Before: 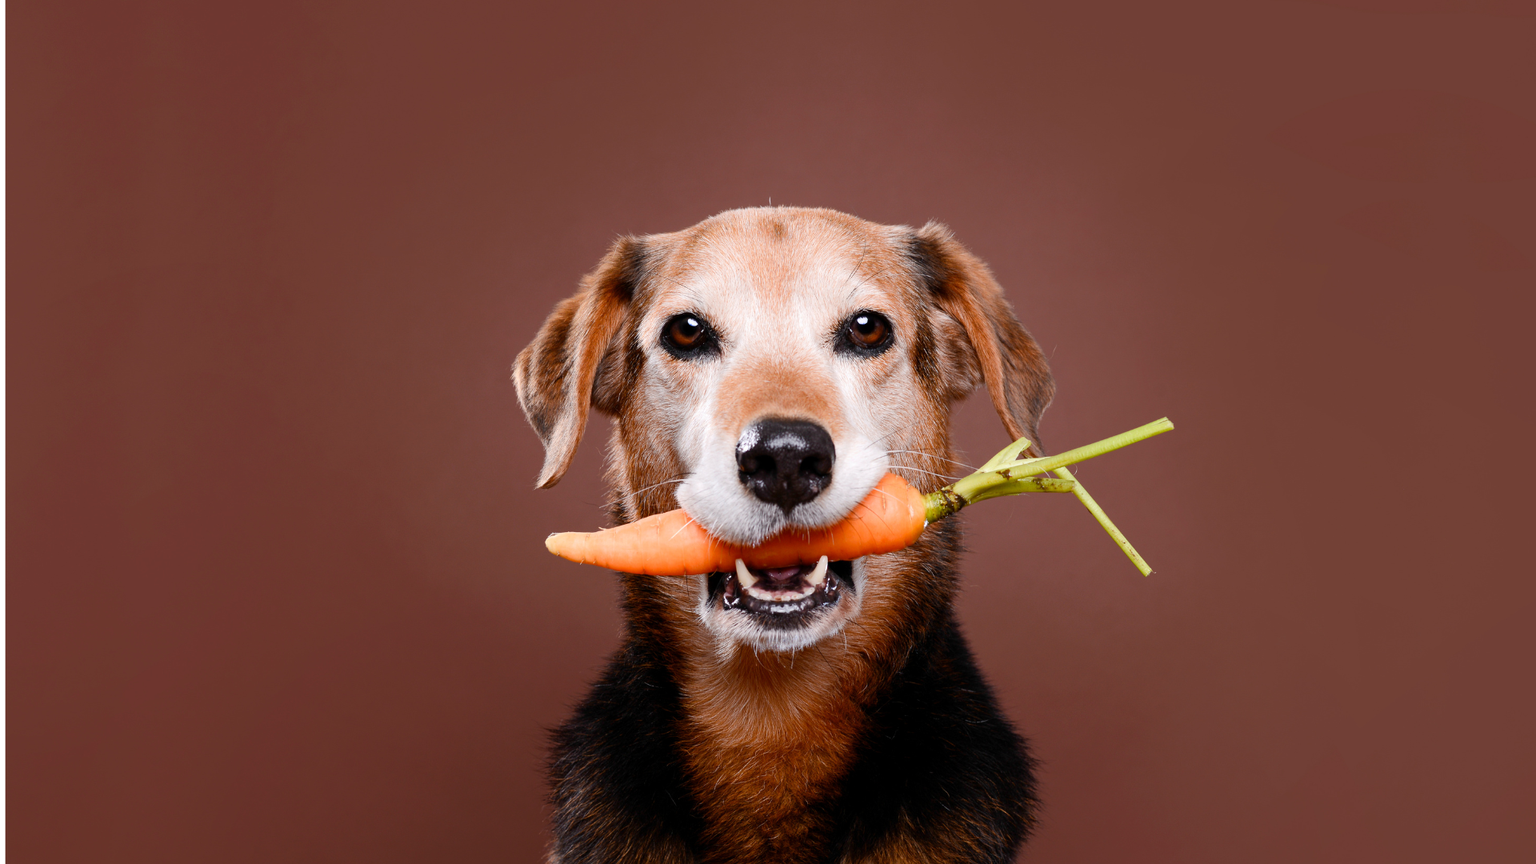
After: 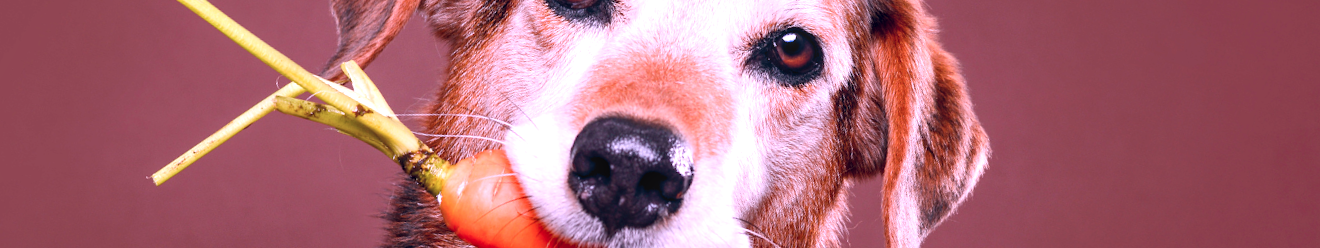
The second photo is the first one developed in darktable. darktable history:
color correction: highlights a* 15.03, highlights b* -25.07
exposure: exposure 0.496 EV, compensate highlight preservation false
local contrast: on, module defaults
crop and rotate: angle 16.12°, top 30.835%, bottom 35.653%
color balance rgb: shadows lift › hue 87.51°, highlights gain › chroma 1.35%, highlights gain › hue 55.1°, global offset › chroma 0.13%, global offset › hue 253.66°, perceptual saturation grading › global saturation 16.38%
